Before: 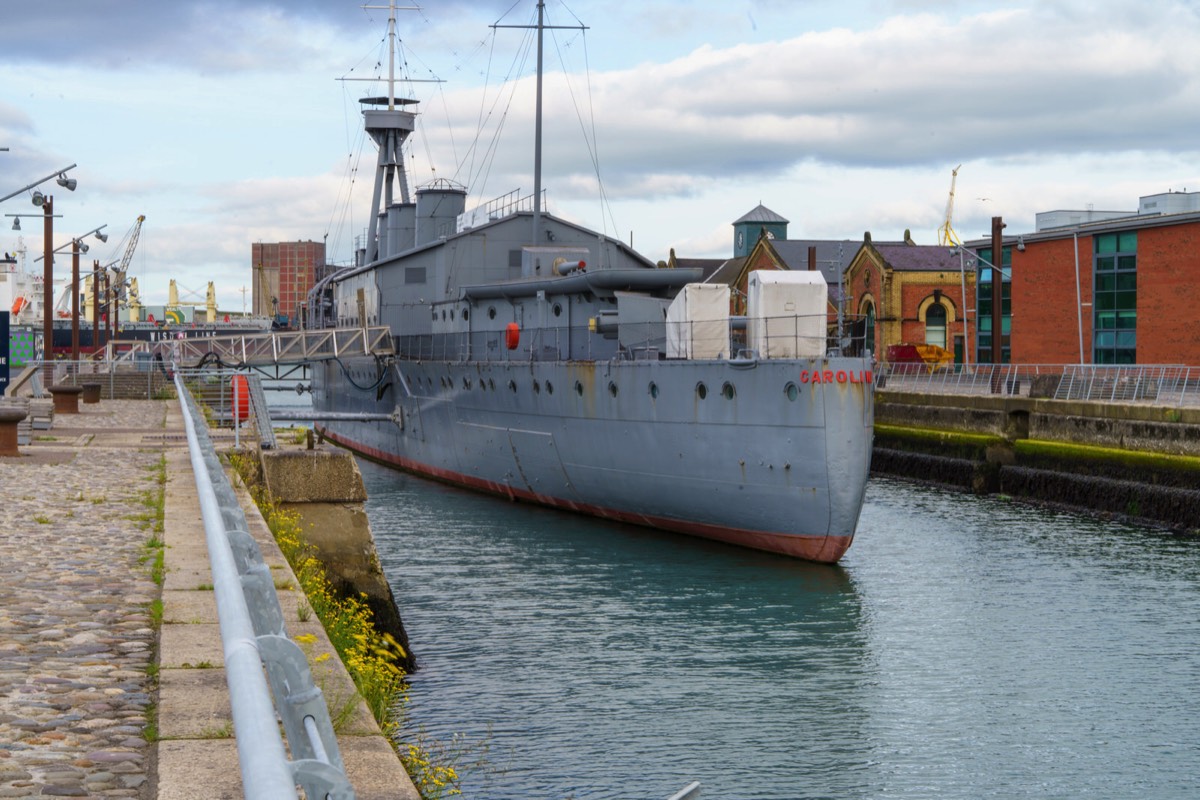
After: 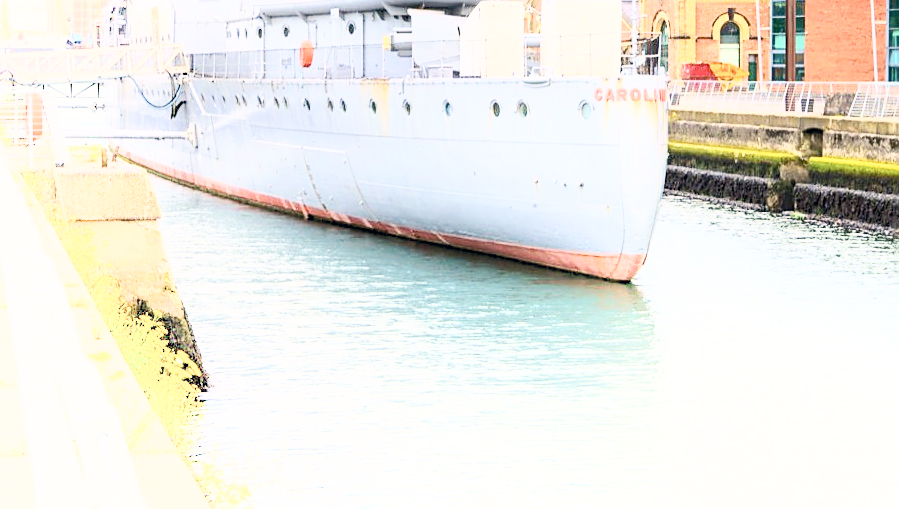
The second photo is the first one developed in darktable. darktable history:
crop and rotate: left 17.249%, top 35.329%, right 7.777%, bottom 0.987%
shadows and highlights: shadows -55.63, highlights 84.19, soften with gaussian
contrast brightness saturation: contrast 0.834, brightness 0.602, saturation 0.578
color correction: highlights a* 2.75, highlights b* 5.01, shadows a* -2.44, shadows b* -4.89, saturation 0.79
exposure: exposure 1 EV, compensate highlight preservation false
filmic rgb: middle gray luminance 4.49%, black relative exposure -12.9 EV, white relative exposure 5.04 EV, target black luminance 0%, hardness 5.2, latitude 59.5%, contrast 0.752, highlights saturation mix 6.04%, shadows ↔ highlights balance 25.46%
sharpen: on, module defaults
